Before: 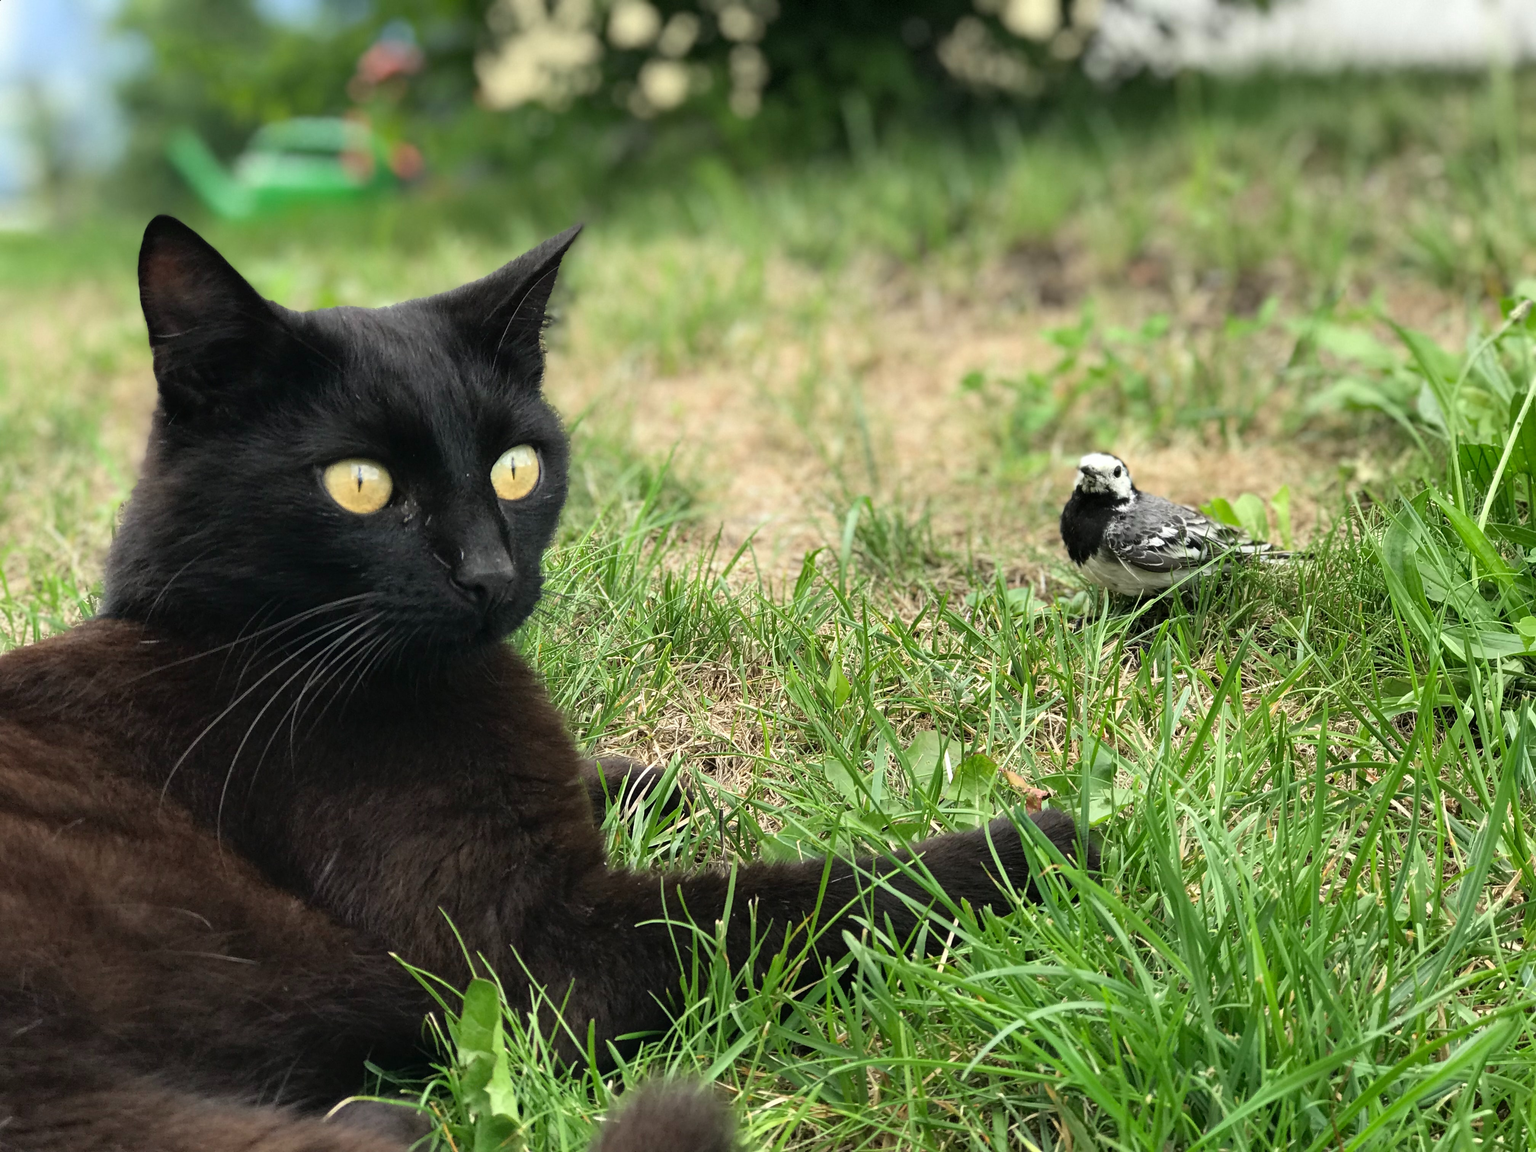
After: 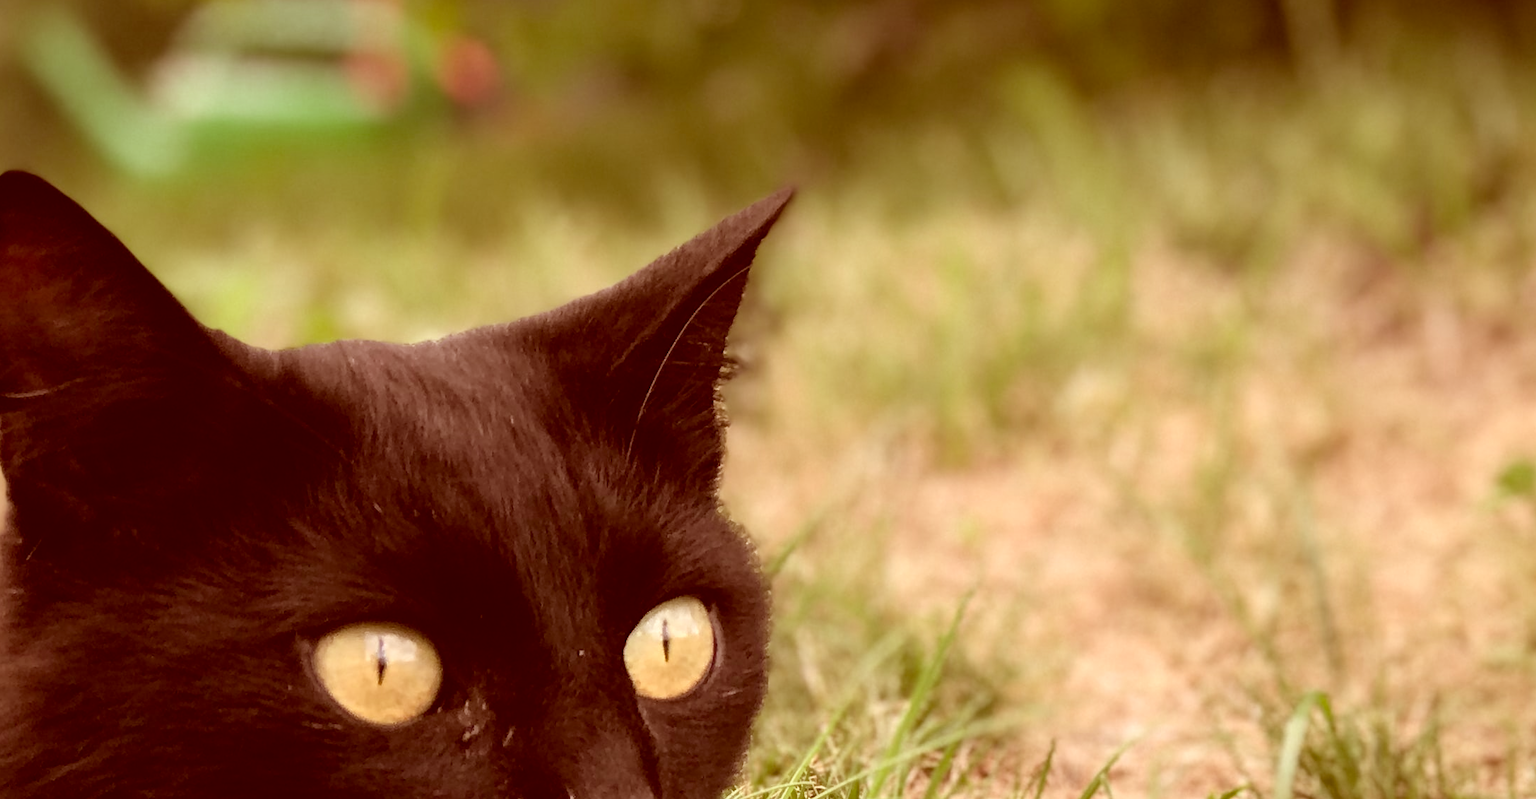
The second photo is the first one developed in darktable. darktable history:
crop: left 10.055%, top 10.703%, right 36.013%, bottom 51.867%
color correction: highlights a* 9.32, highlights b* 8.74, shadows a* 39.93, shadows b* 40, saturation 0.817
